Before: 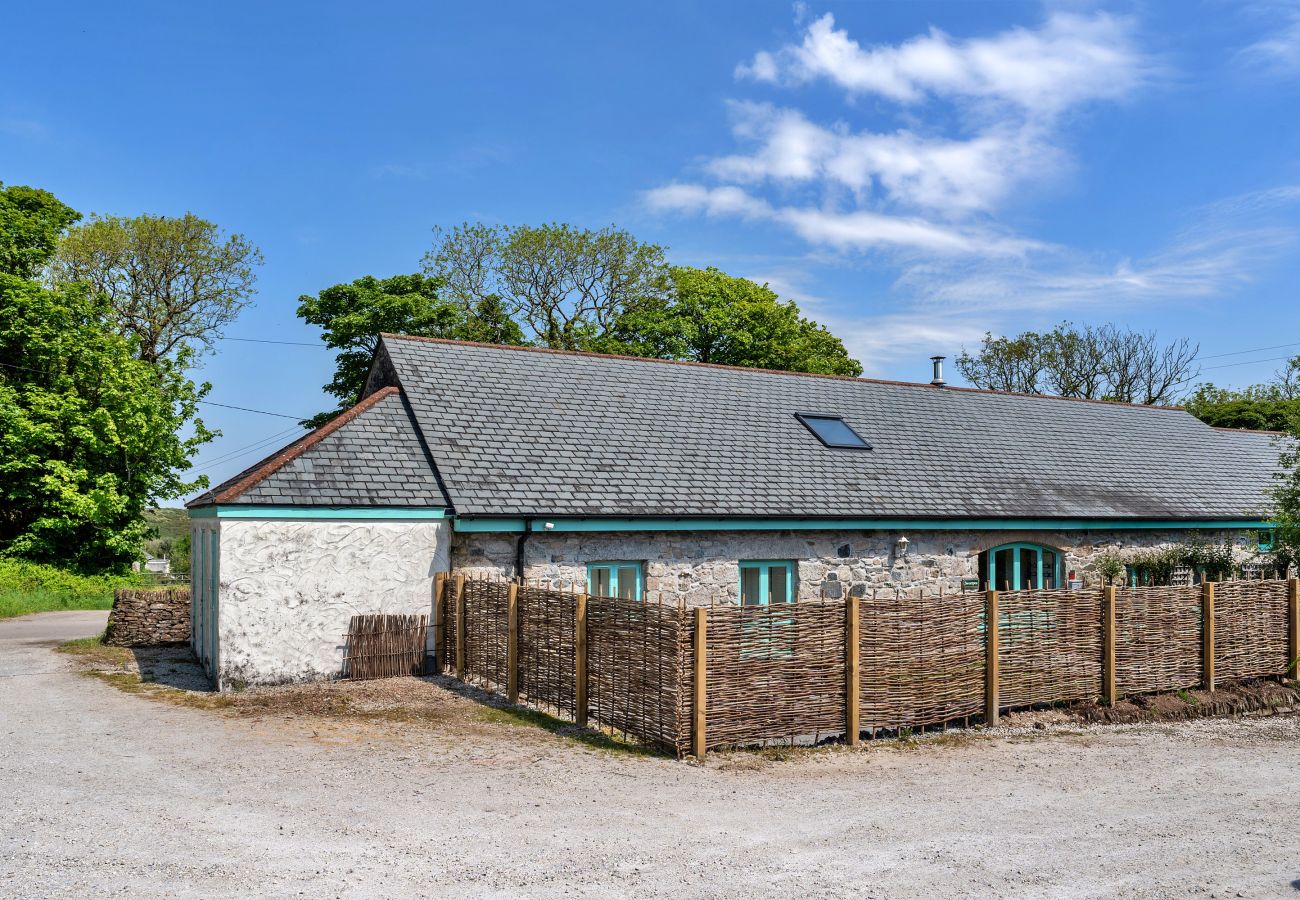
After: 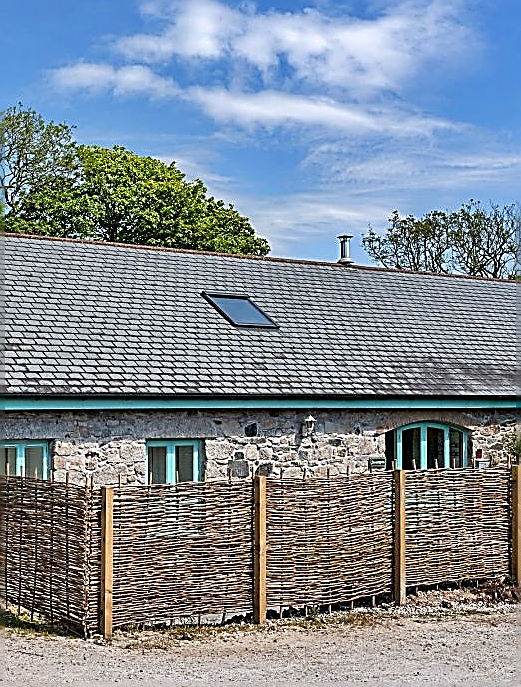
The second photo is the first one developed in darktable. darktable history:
shadows and highlights: shadows 22.99, highlights -48.66, soften with gaussian
crop: left 45.654%, top 13.461%, right 14.241%, bottom 10.14%
sharpen: amount 1.868
